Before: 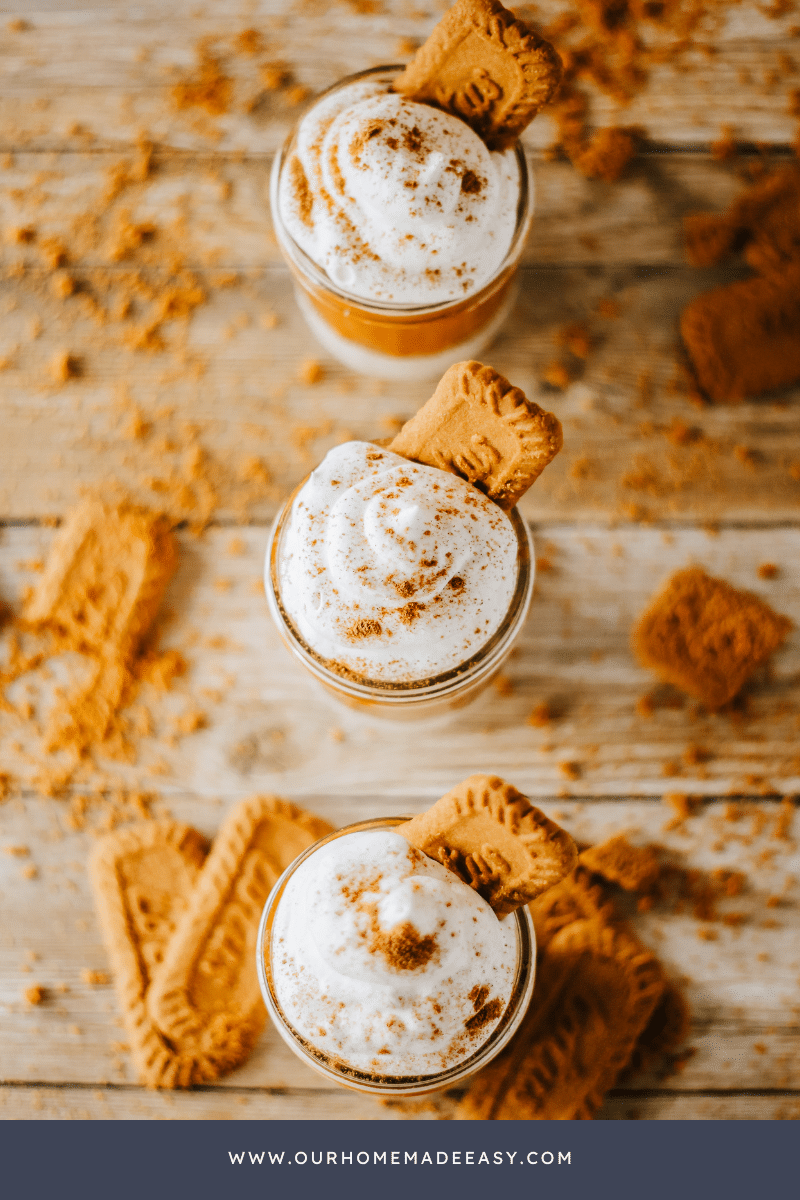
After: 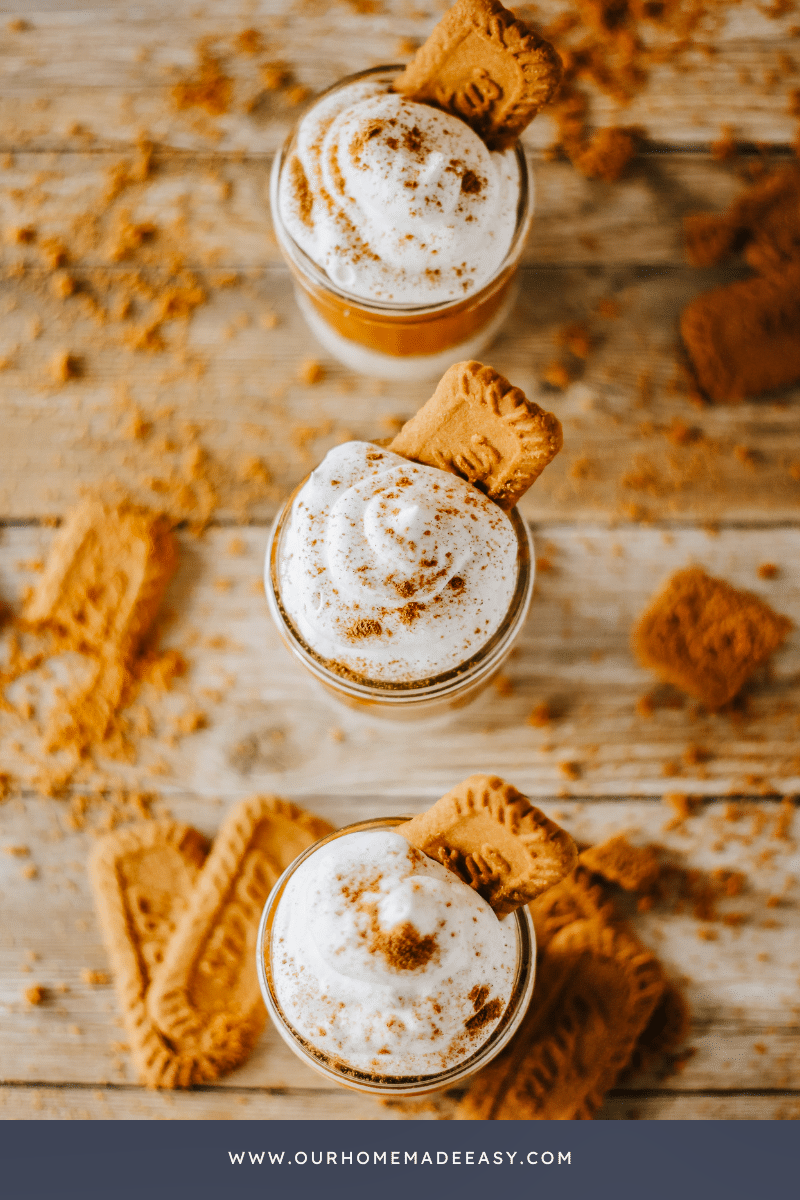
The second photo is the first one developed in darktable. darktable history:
white balance: emerald 1
shadows and highlights: shadows 32.83, highlights -47.7, soften with gaussian
